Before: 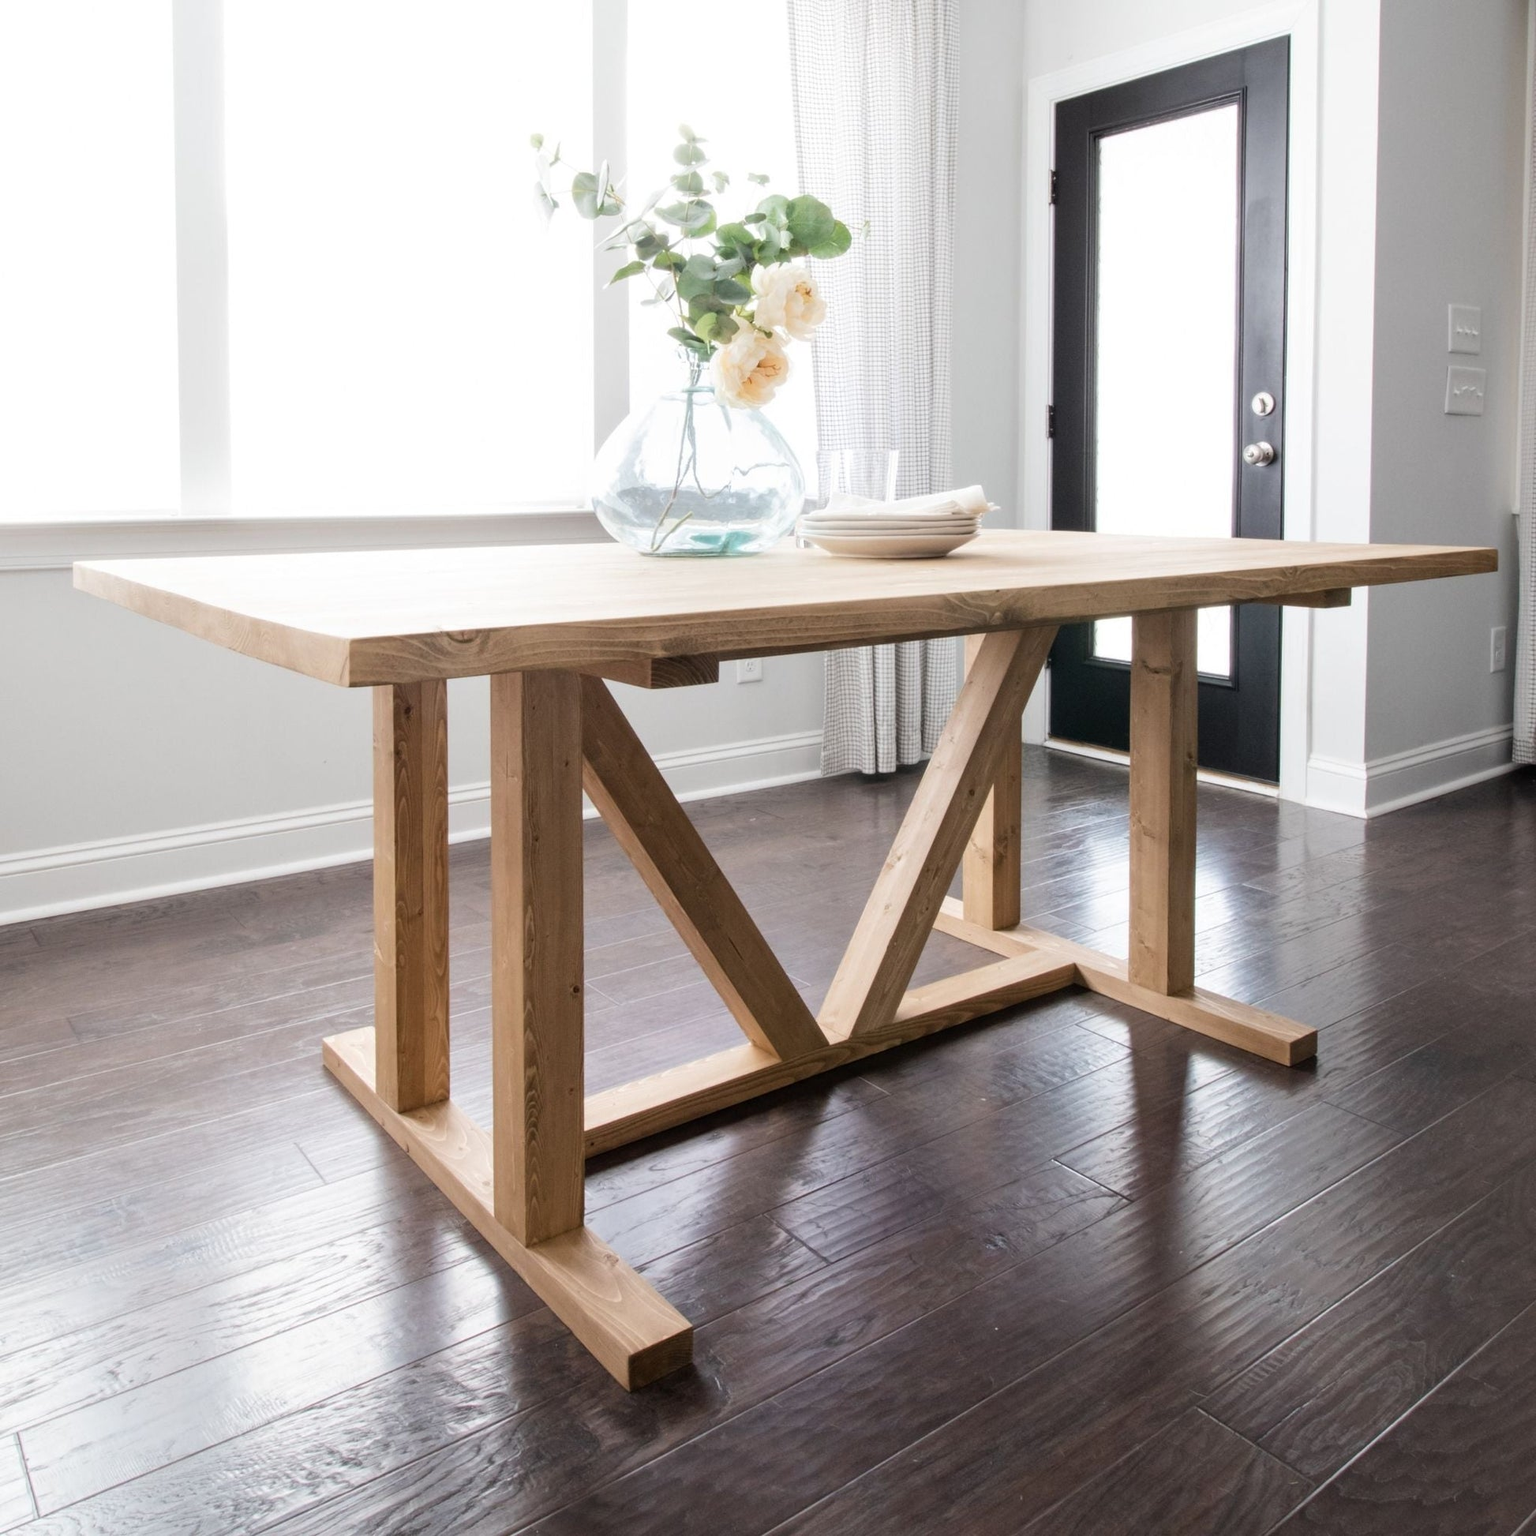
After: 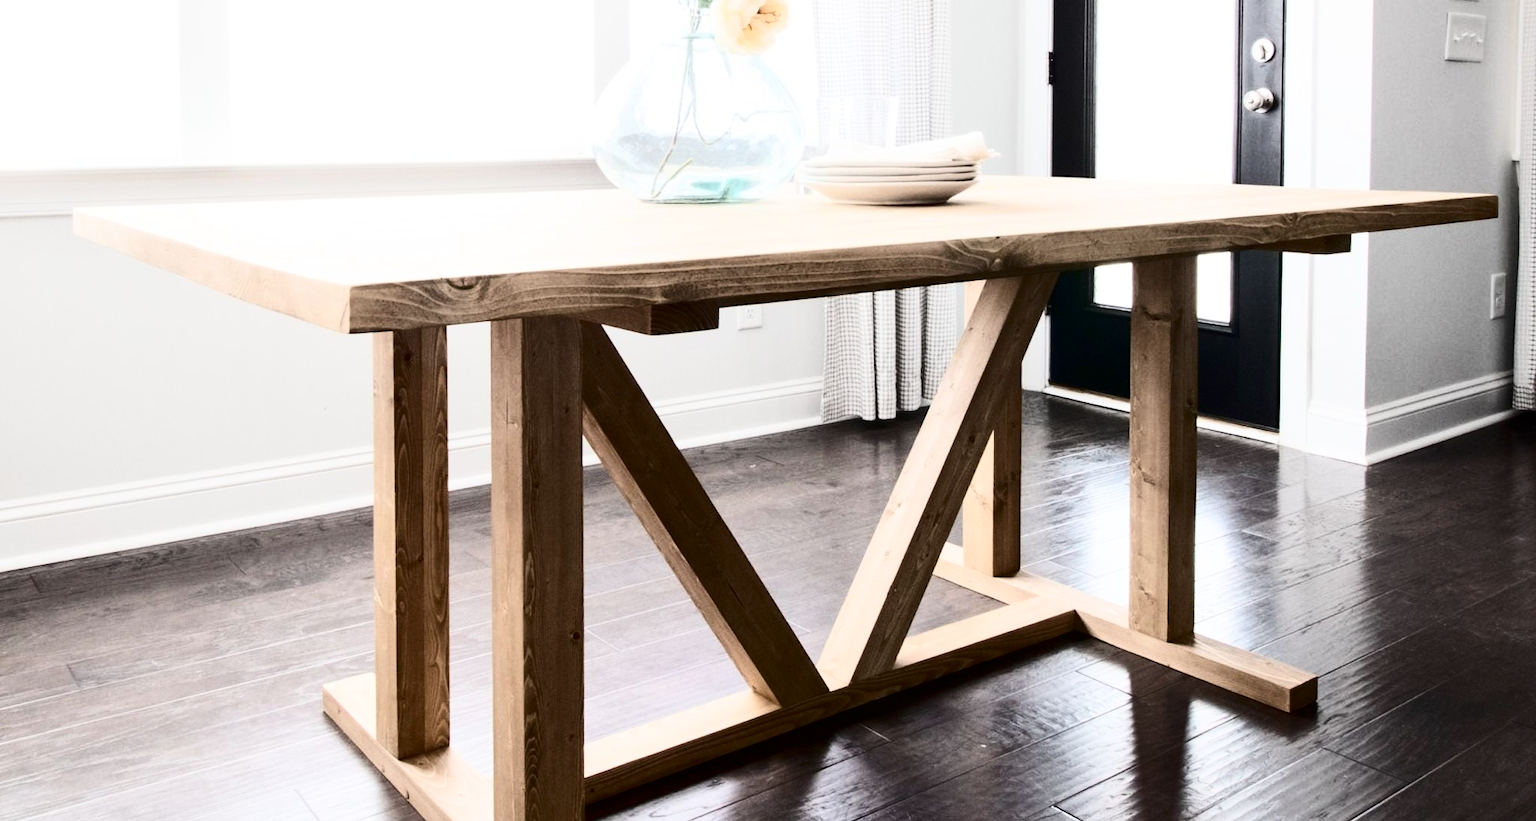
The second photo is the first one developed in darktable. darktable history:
crop and rotate: top 23.043%, bottom 23.437%
contrast brightness saturation: contrast 0.5, saturation -0.1
